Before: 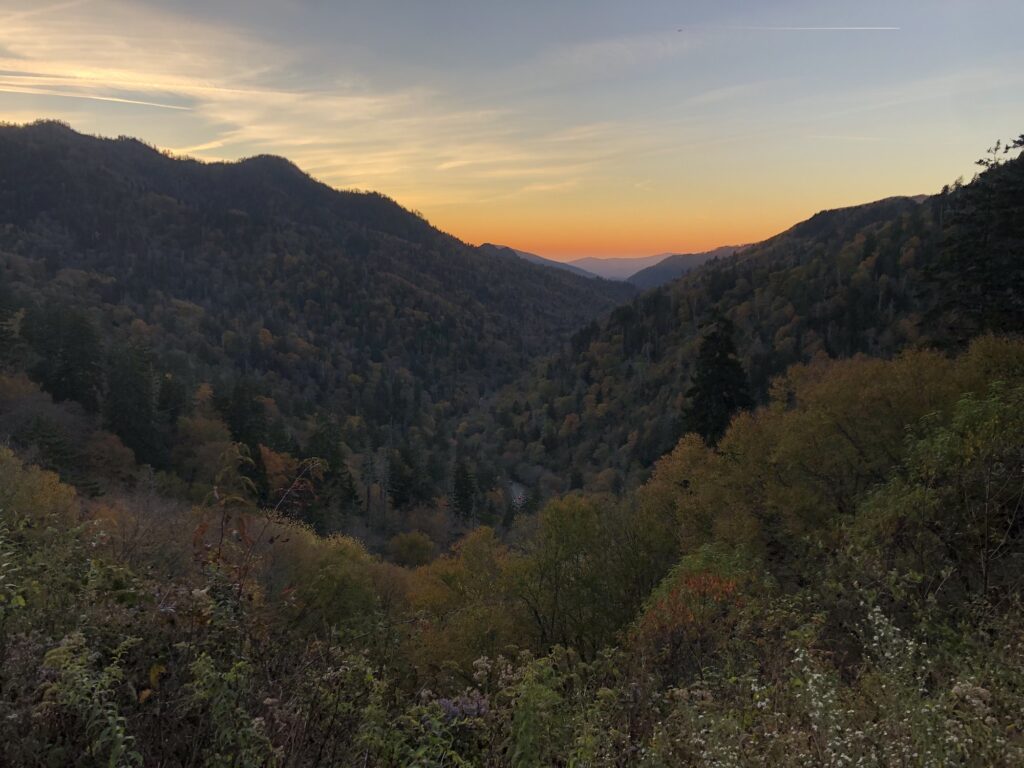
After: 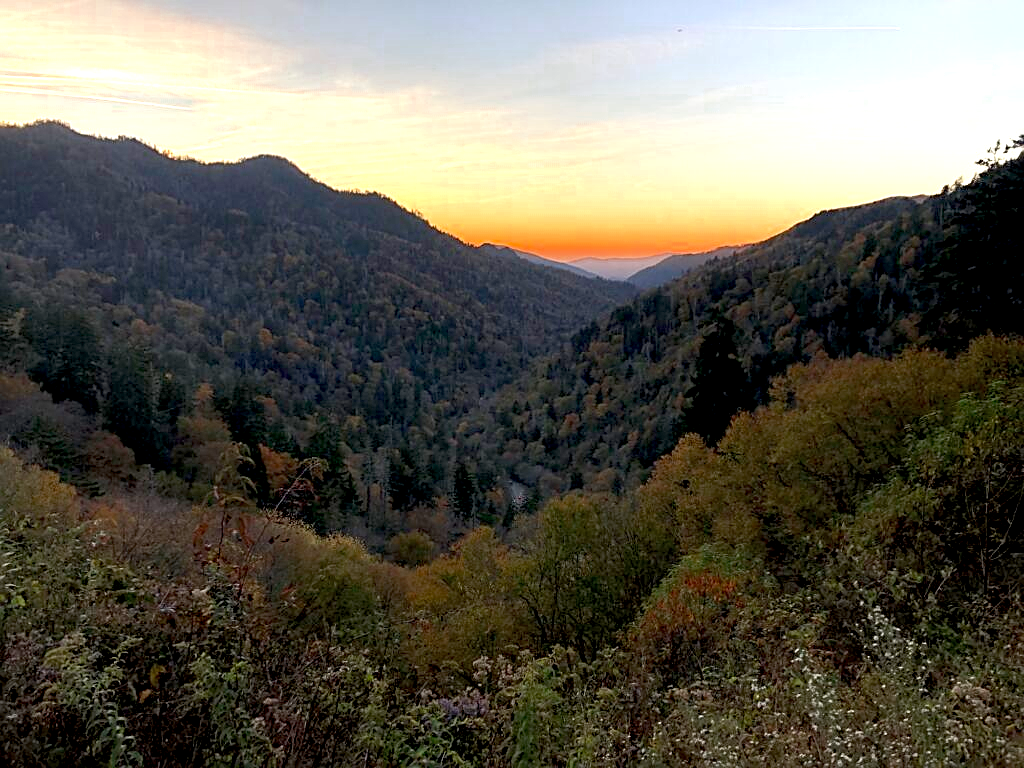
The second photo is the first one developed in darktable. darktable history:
sharpen: on, module defaults
exposure: black level correction 0.011, exposure 1.088 EV, compensate exposure bias true, compensate highlight preservation false
color zones: curves: ch0 [(0, 0.5) (0.125, 0.4) (0.25, 0.5) (0.375, 0.4) (0.5, 0.4) (0.625, 0.6) (0.75, 0.6) (0.875, 0.5)]; ch1 [(0, 0.4) (0.125, 0.5) (0.25, 0.4) (0.375, 0.4) (0.5, 0.4) (0.625, 0.4) (0.75, 0.5) (0.875, 0.4)]; ch2 [(0, 0.6) (0.125, 0.5) (0.25, 0.5) (0.375, 0.6) (0.5, 0.6) (0.625, 0.5) (0.75, 0.5) (0.875, 0.5)]
graduated density: rotation -180°, offset 24.95
